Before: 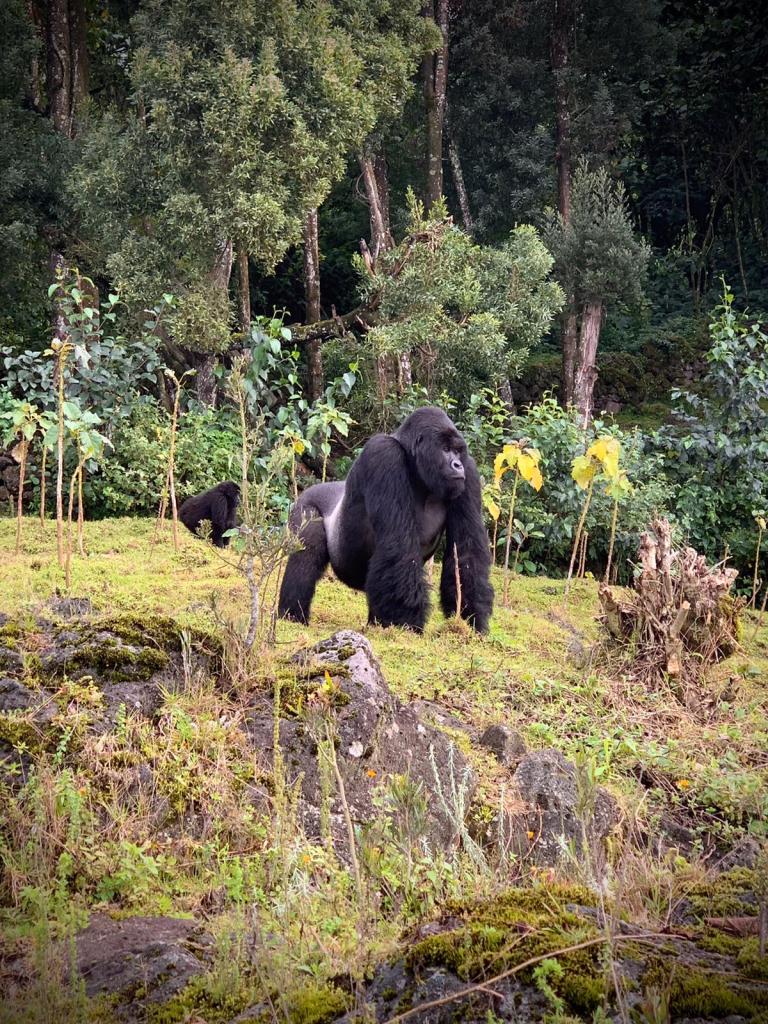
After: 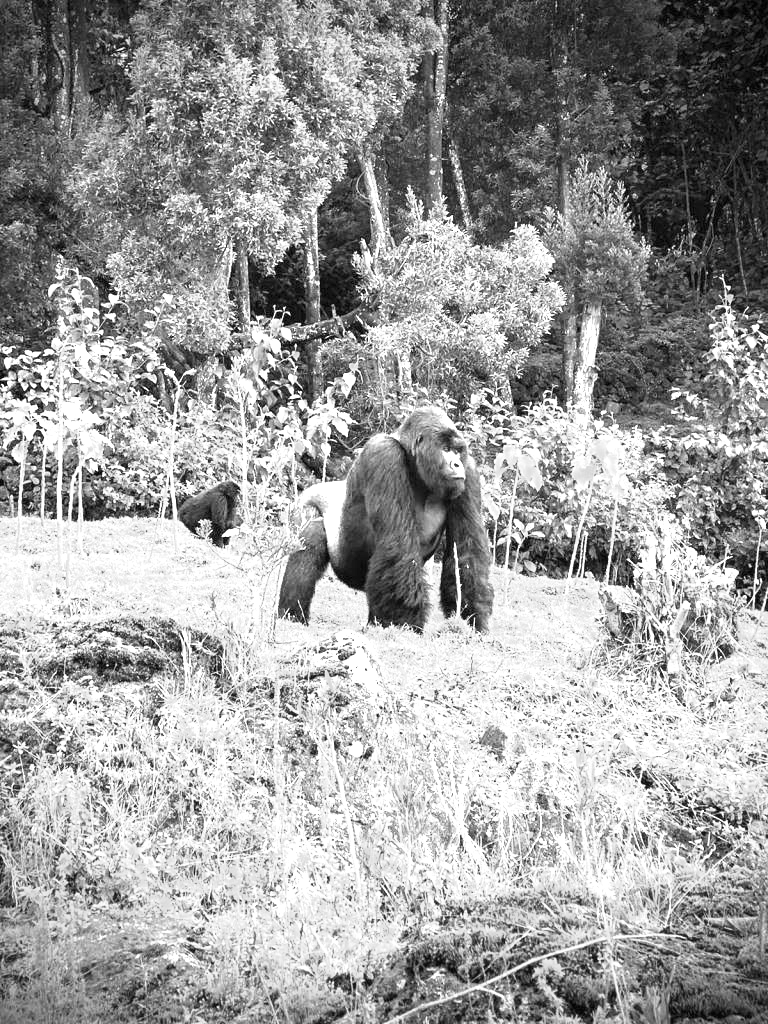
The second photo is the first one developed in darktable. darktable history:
color zones: curves: ch0 [(0, 0.613) (0.01, 0.613) (0.245, 0.448) (0.498, 0.529) (0.642, 0.665) (0.879, 0.777) (0.99, 0.613)]; ch1 [(0, 0) (0.143, 0) (0.286, 0) (0.429, 0) (0.571, 0) (0.714, 0) (0.857, 0)]
velvia: on, module defaults
exposure: black level correction 0, exposure 1.667 EV, compensate highlight preservation false
